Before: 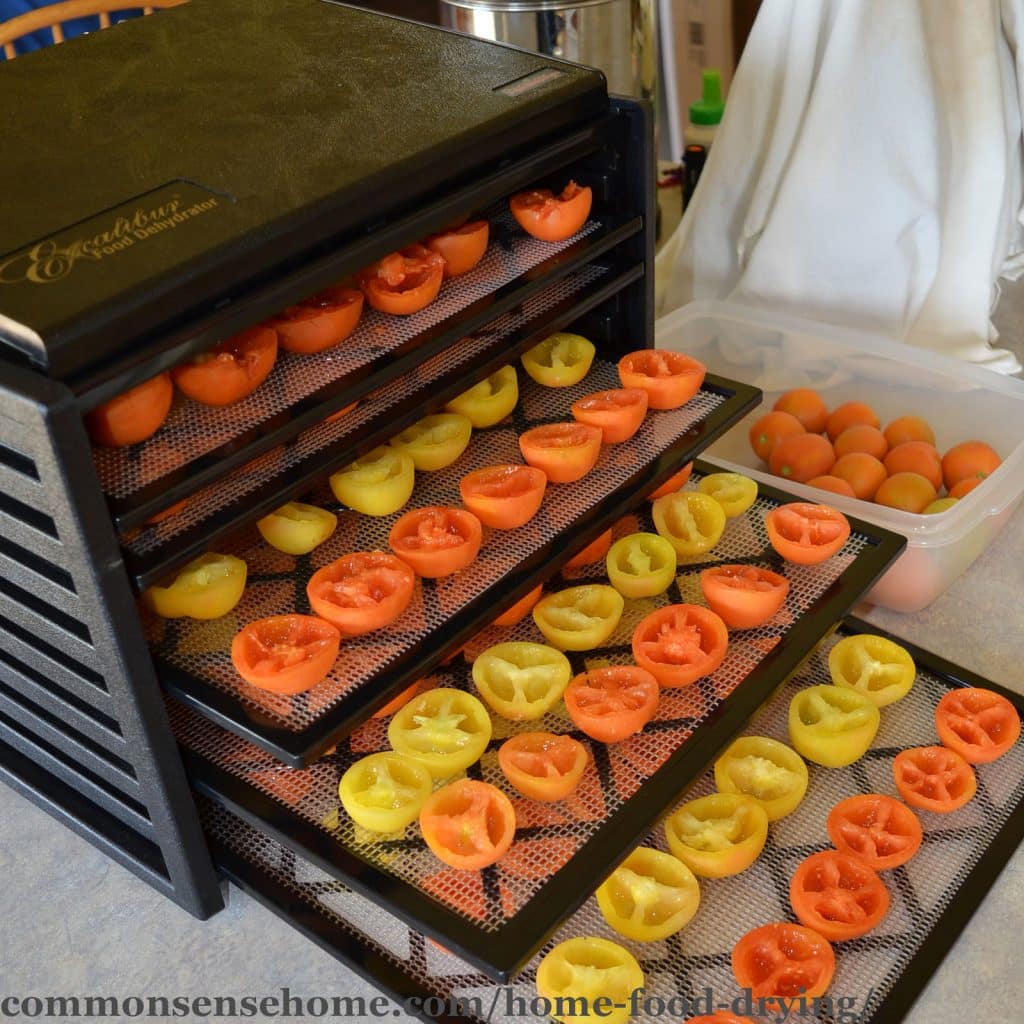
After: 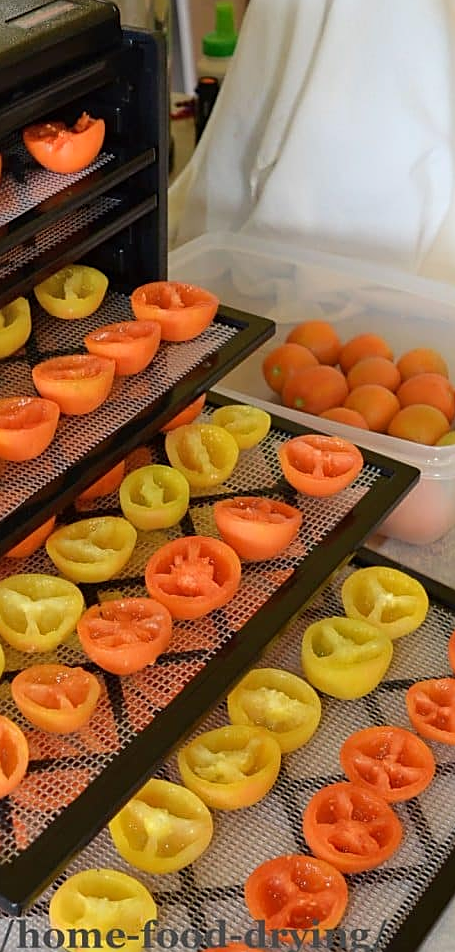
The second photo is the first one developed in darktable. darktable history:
crop: left 47.628%, top 6.643%, right 7.874%
shadows and highlights: highlights 70.7, soften with gaussian
sharpen: on, module defaults
